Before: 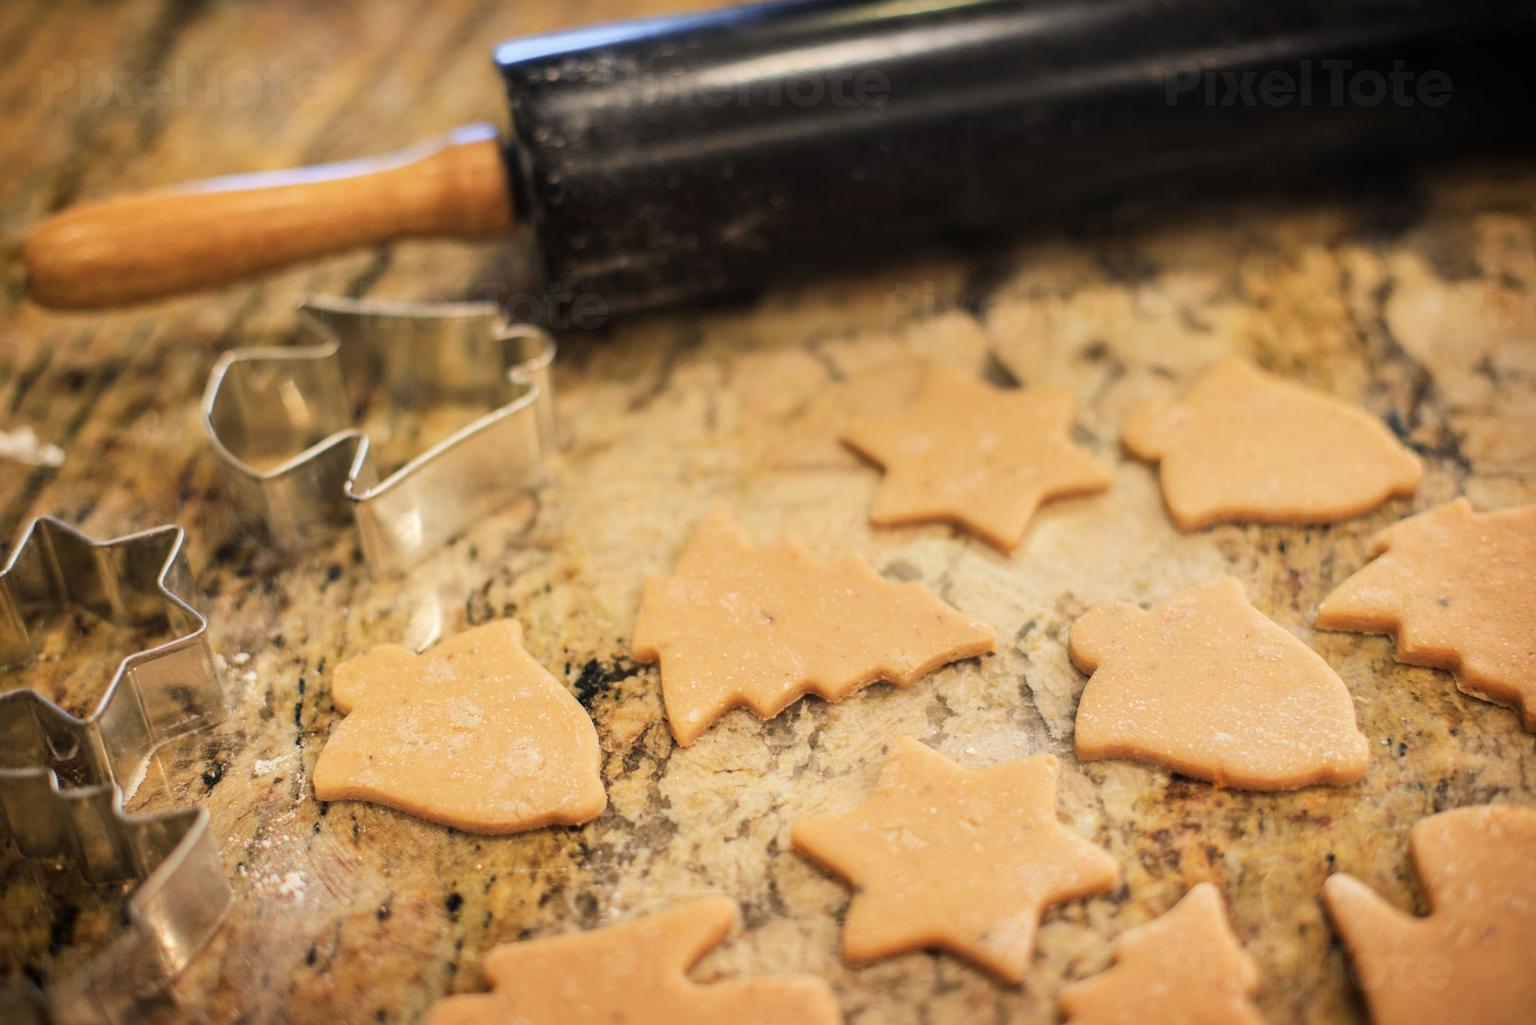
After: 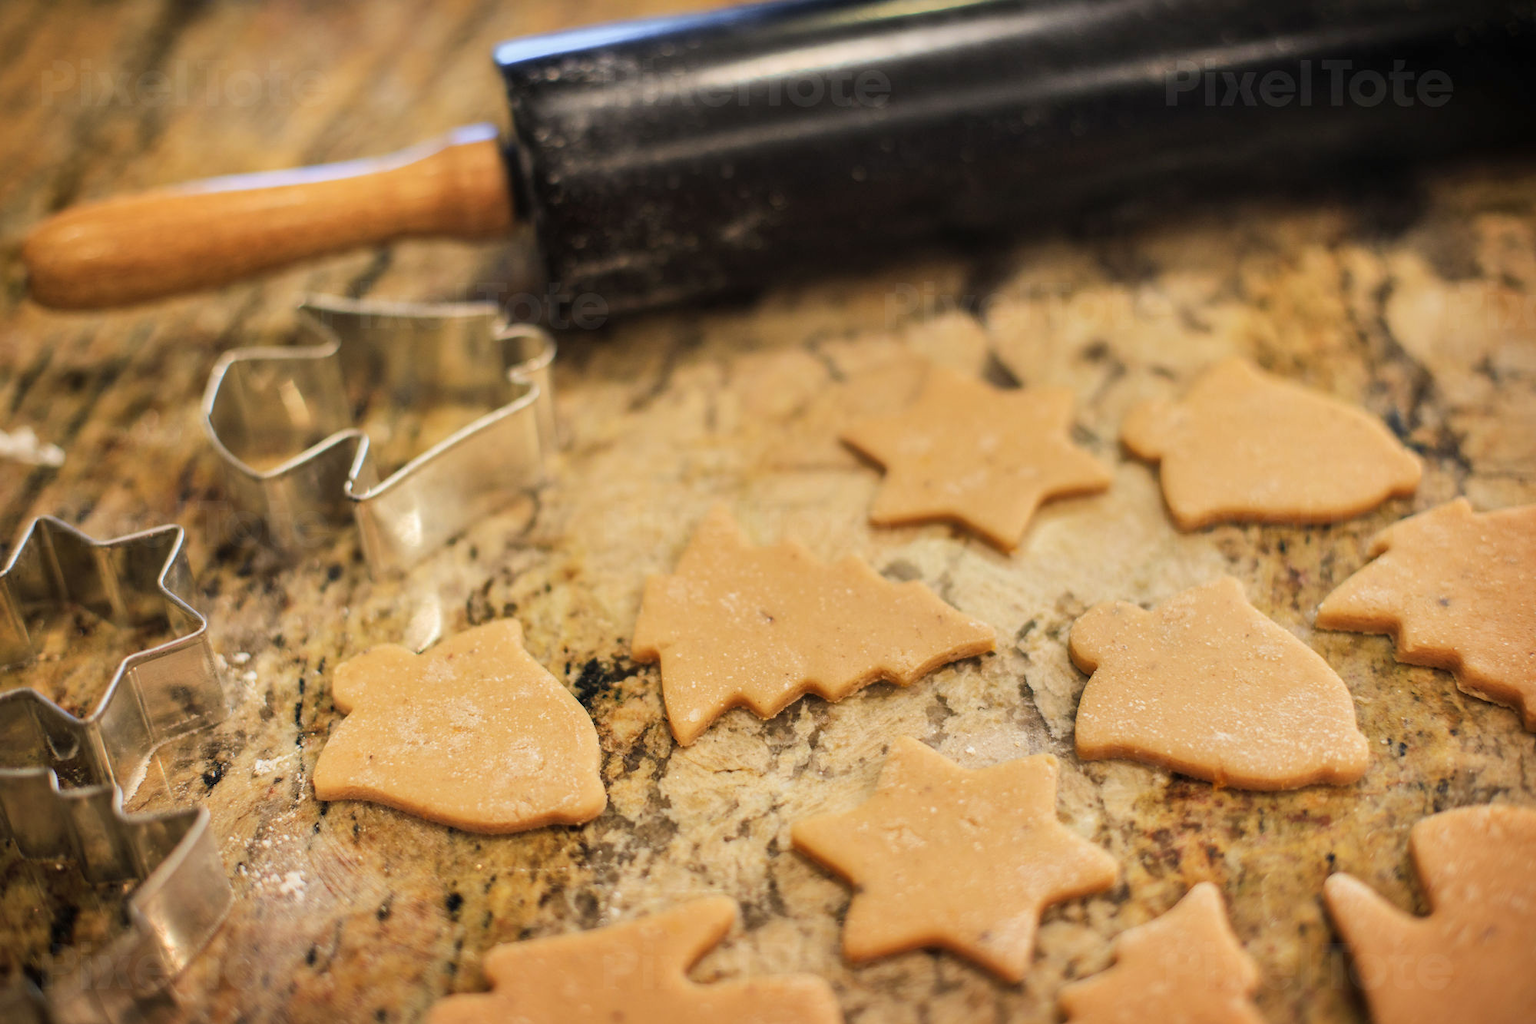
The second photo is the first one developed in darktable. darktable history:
shadows and highlights: radius 132.38, highlights color adjustment 46.4%, soften with gaussian
